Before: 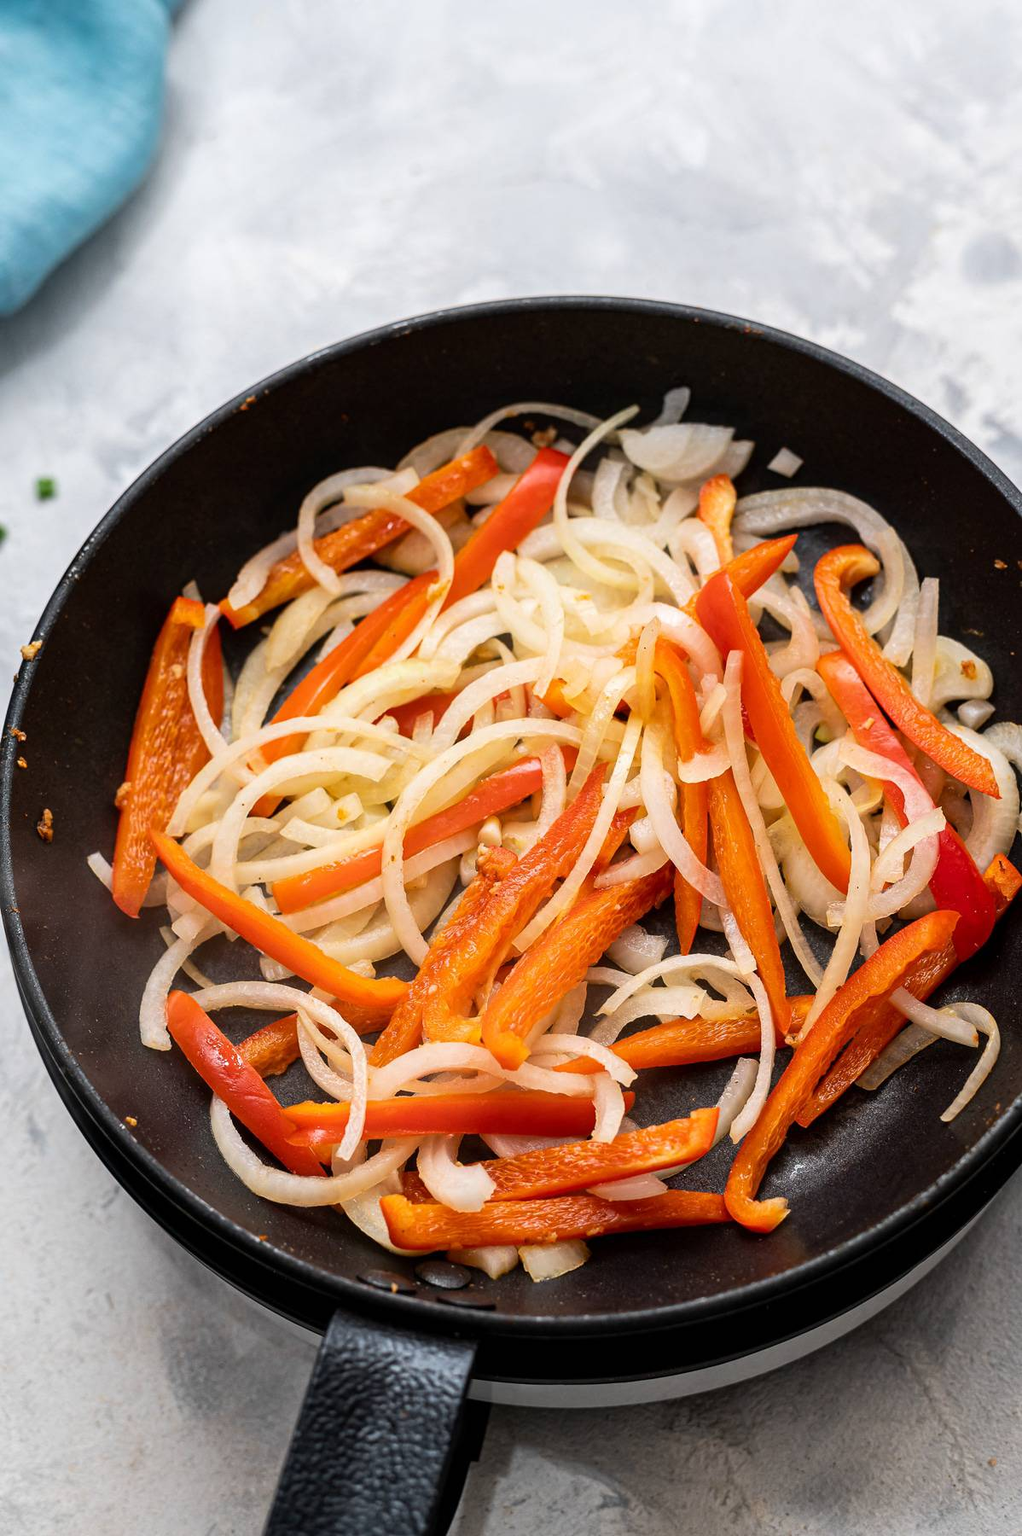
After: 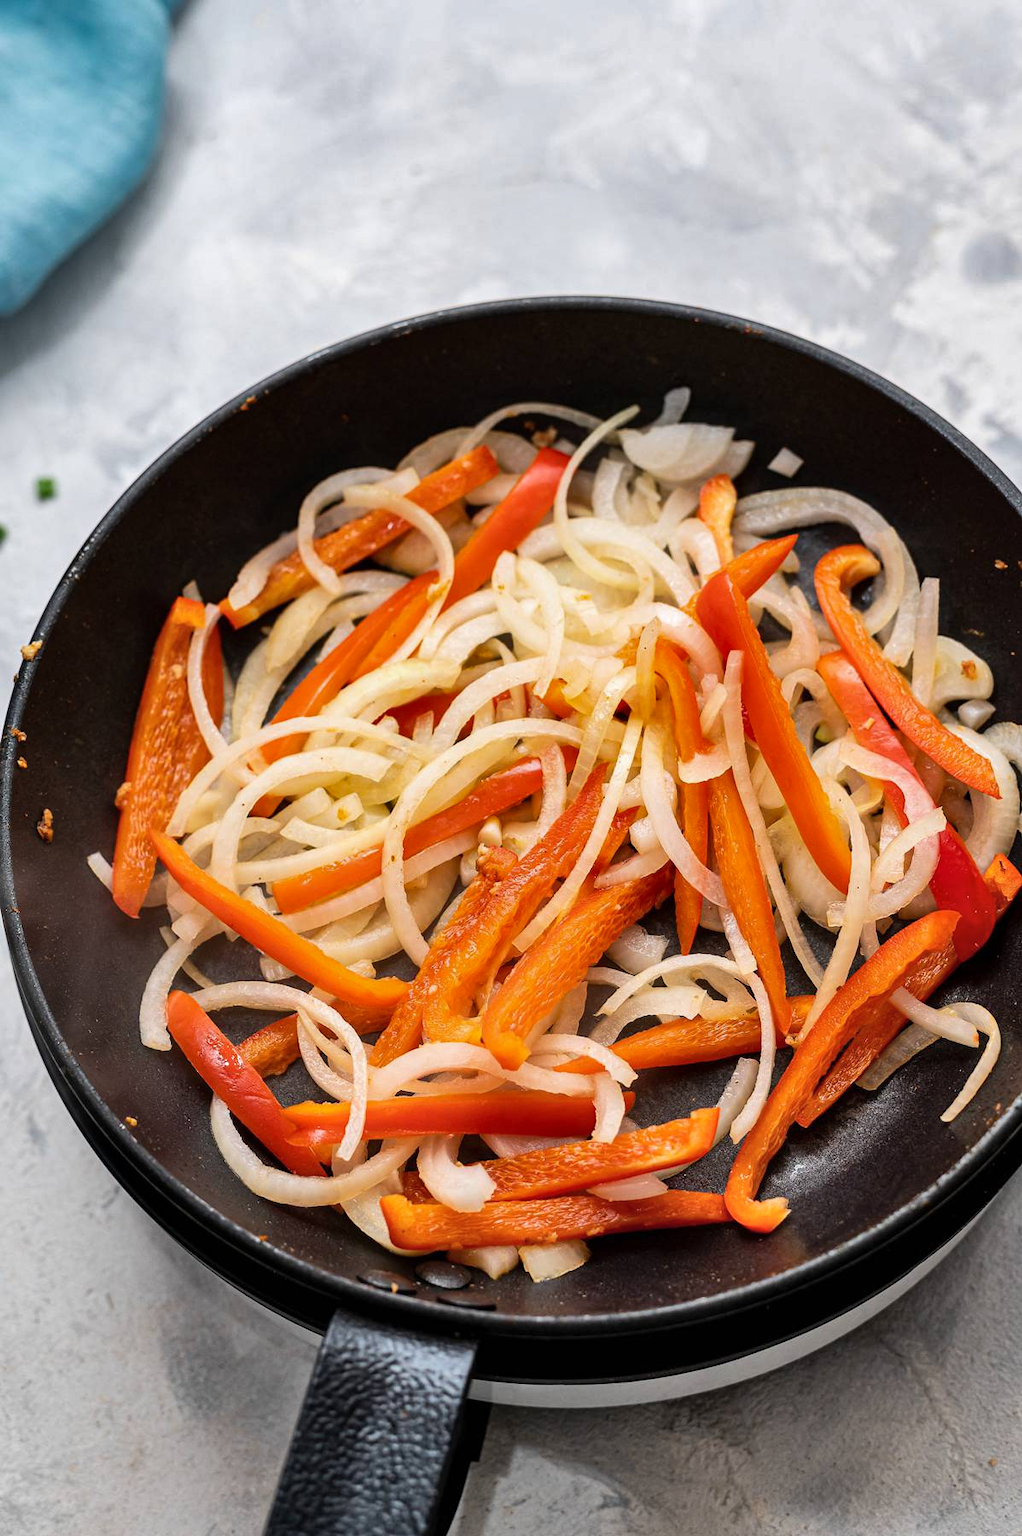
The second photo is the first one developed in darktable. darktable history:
shadows and highlights: shadows 60.82, soften with gaussian
